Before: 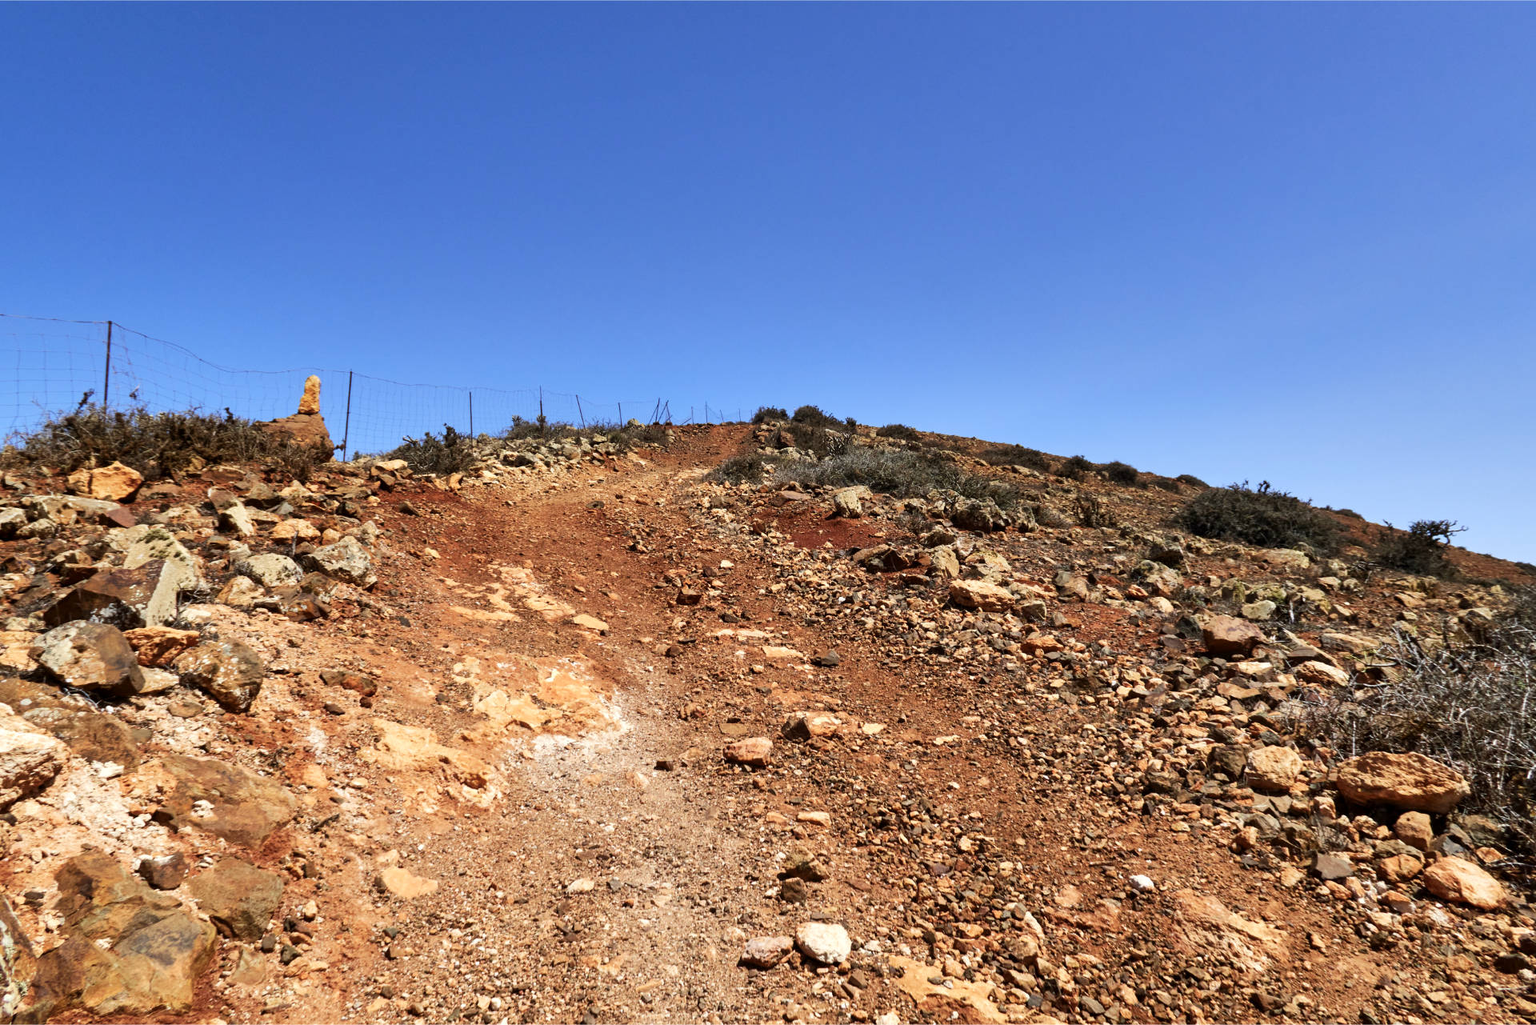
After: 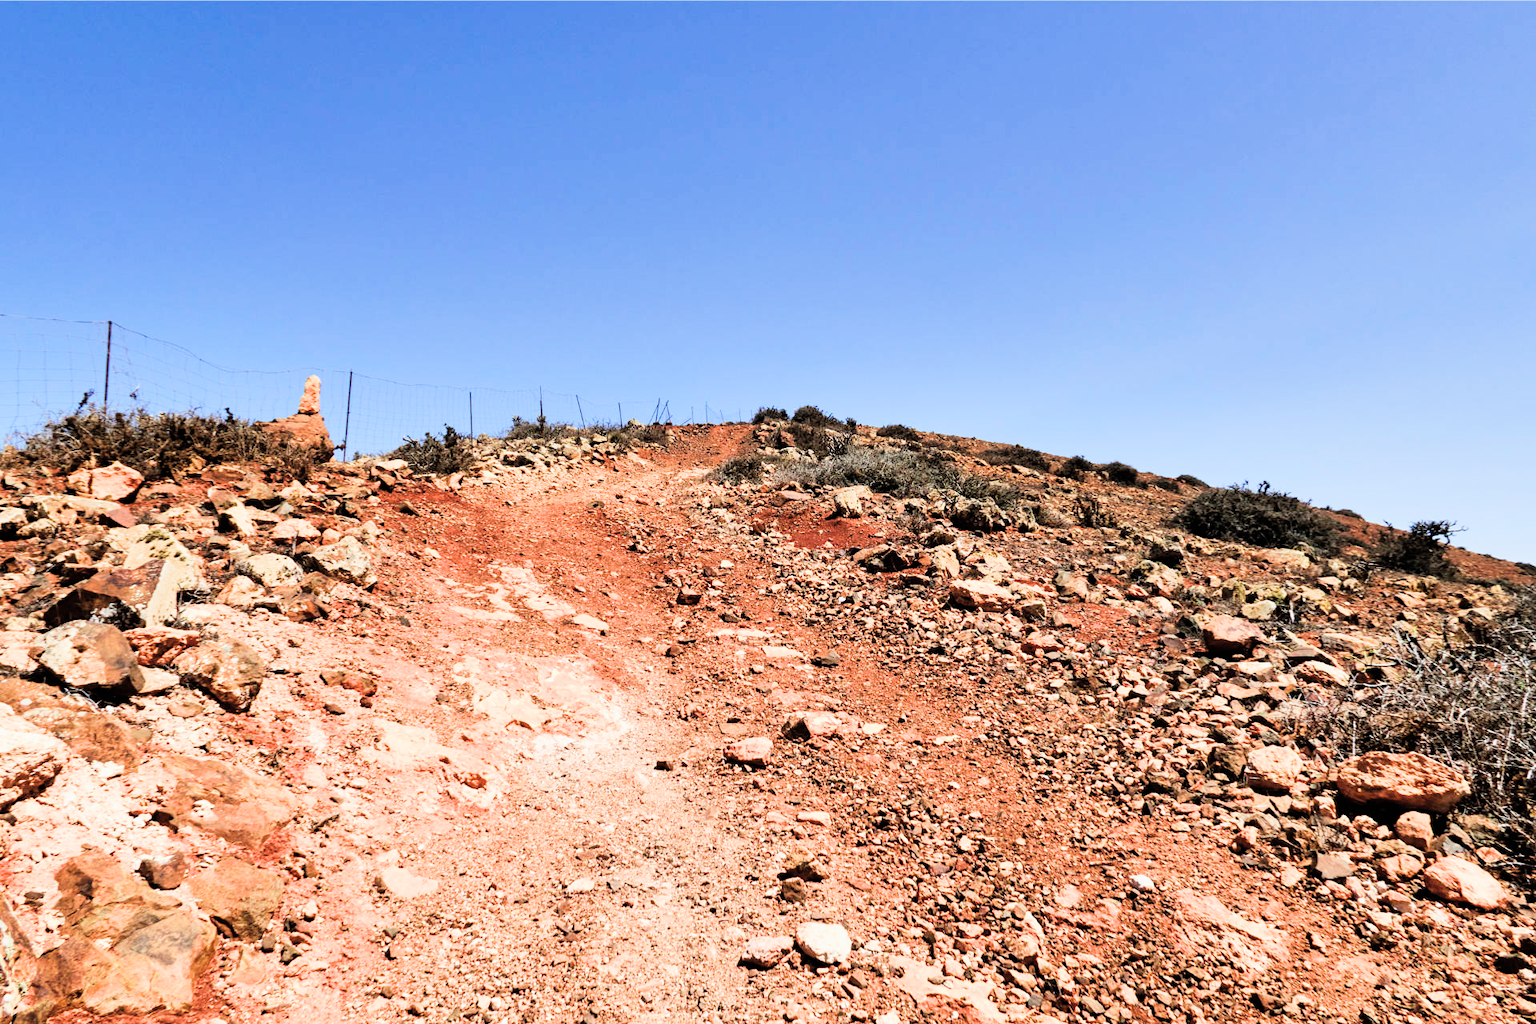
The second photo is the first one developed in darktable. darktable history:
filmic rgb: black relative exposure -5 EV, white relative exposure 3.98 EV, hardness 2.88, contrast 1.3, highlights saturation mix -28.69%
exposure: black level correction -0.005, exposure 1 EV, compensate exposure bias true, compensate highlight preservation false
